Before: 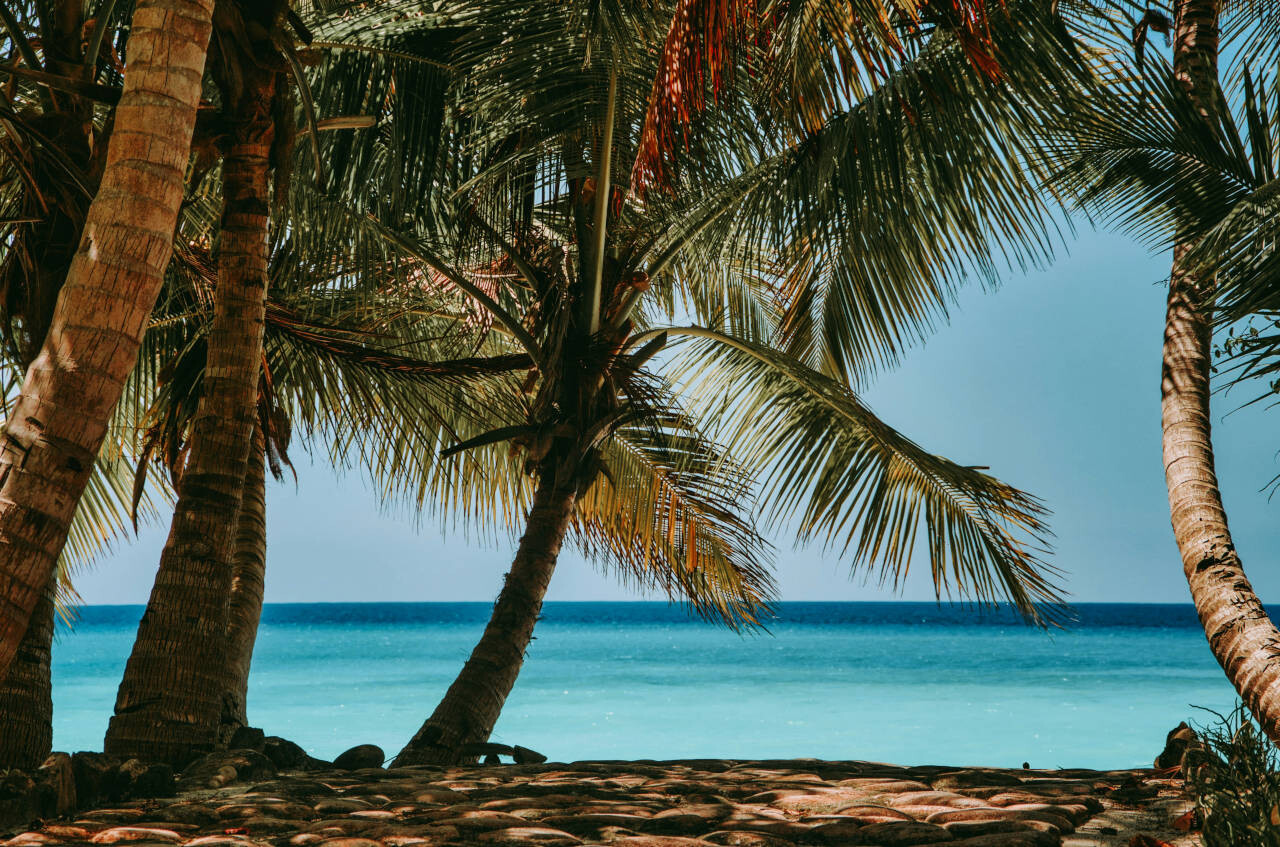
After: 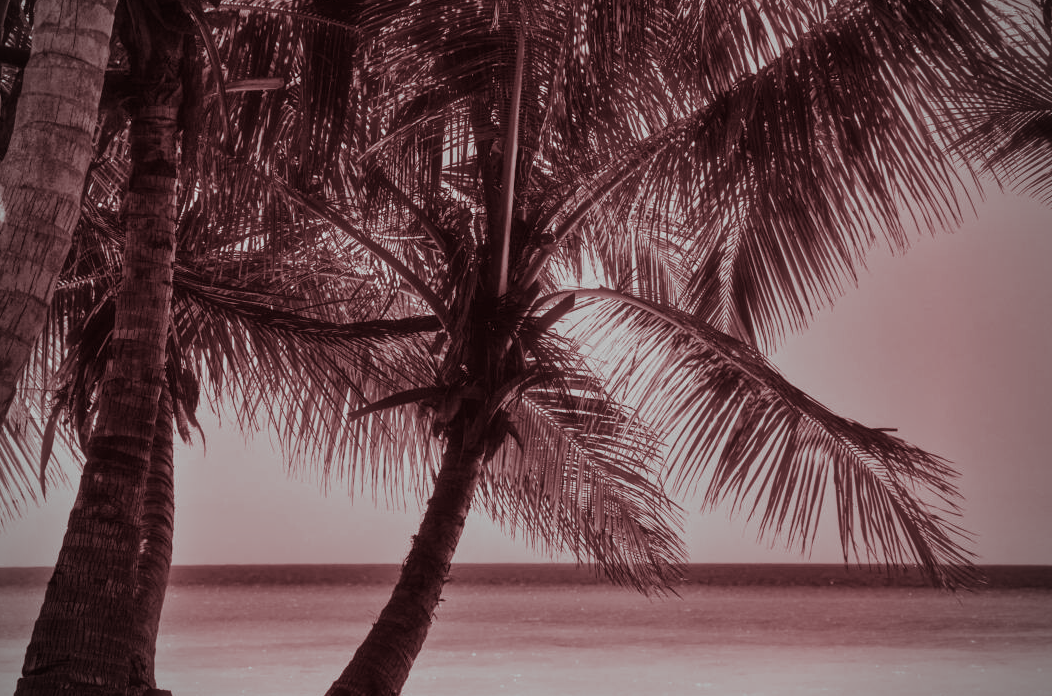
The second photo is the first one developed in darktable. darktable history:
crop and rotate: left 7.196%, top 4.574%, right 10.605%, bottom 13.178%
vignetting: on, module defaults
split-toning: highlights › hue 187.2°, highlights › saturation 0.83, balance -68.05, compress 56.43%
monochrome: a 26.22, b 42.67, size 0.8
color balance rgb: perceptual saturation grading › global saturation 20%, perceptual saturation grading › highlights -50%, perceptual saturation grading › shadows 30%
haze removal: strength -0.1, adaptive false
